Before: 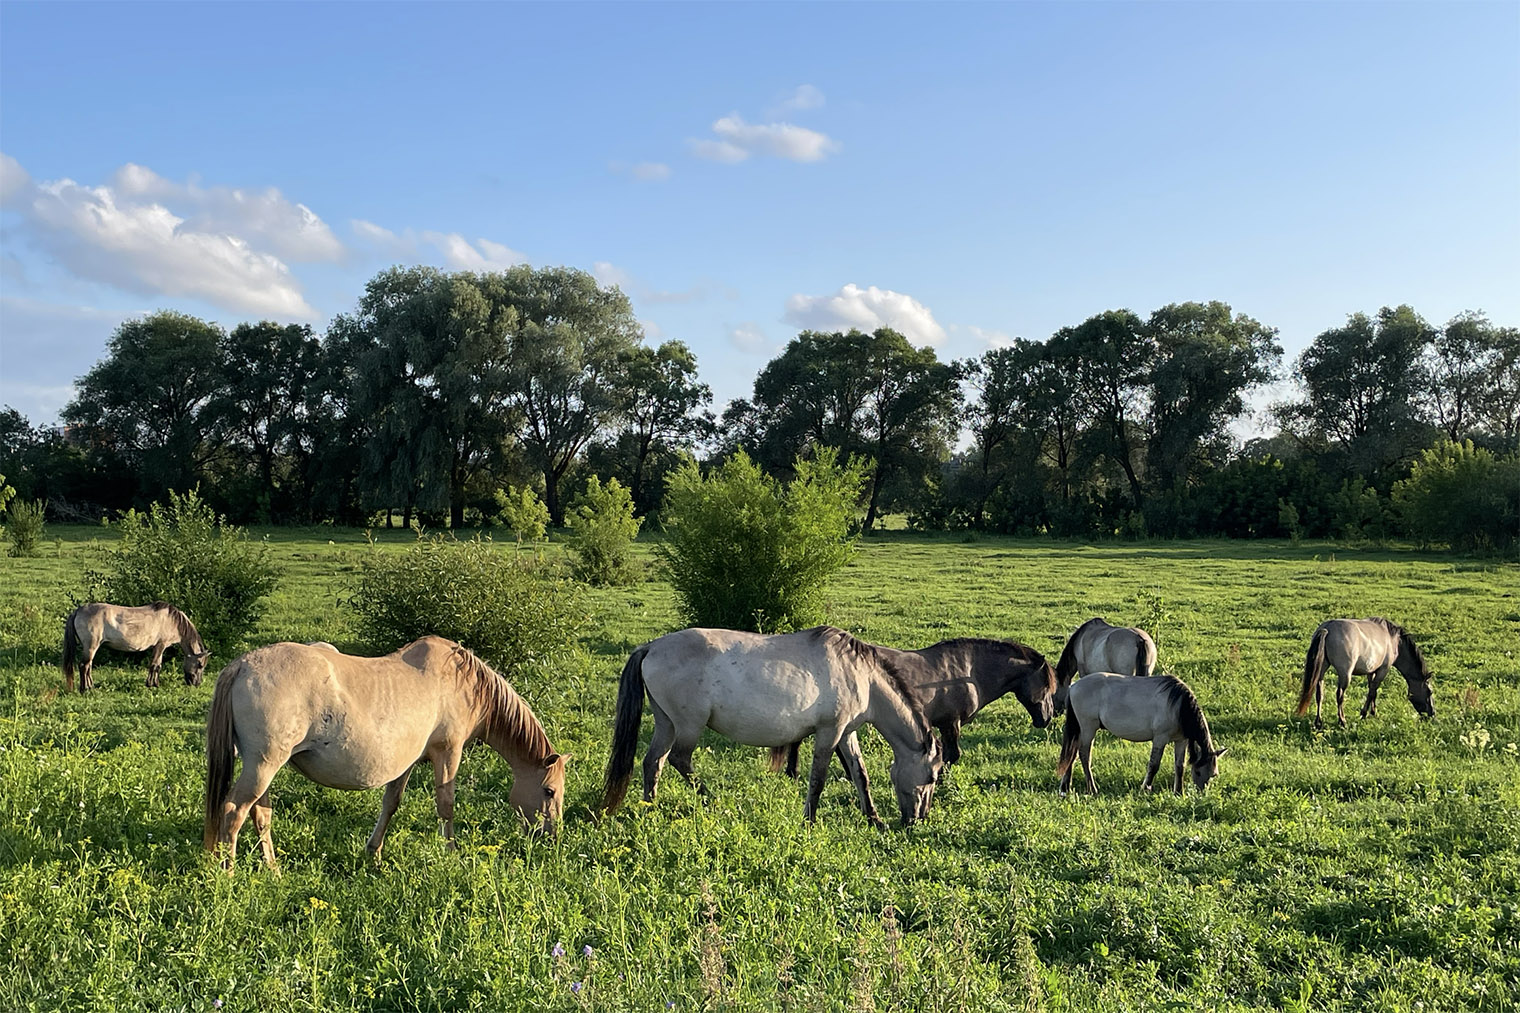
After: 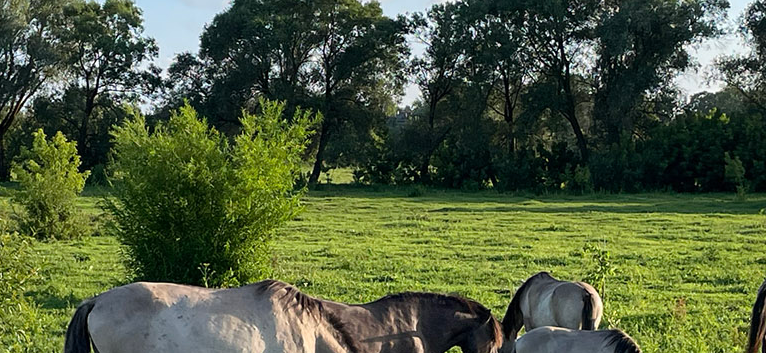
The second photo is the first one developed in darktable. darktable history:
crop: left 36.51%, top 34.233%, right 13.075%, bottom 30.86%
